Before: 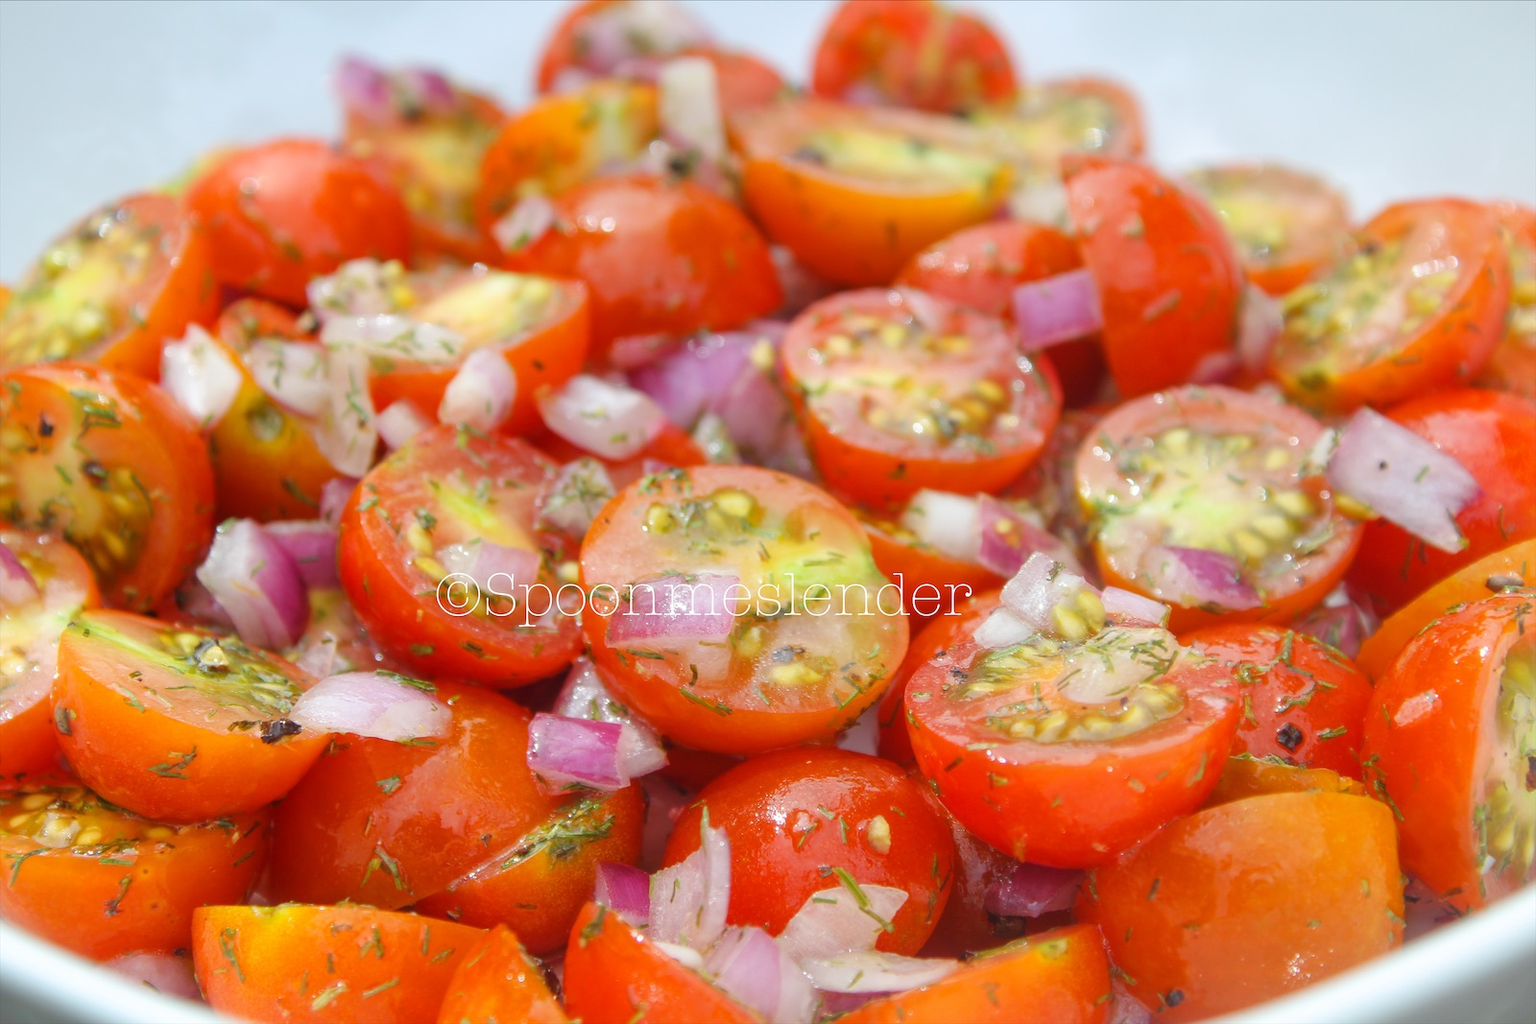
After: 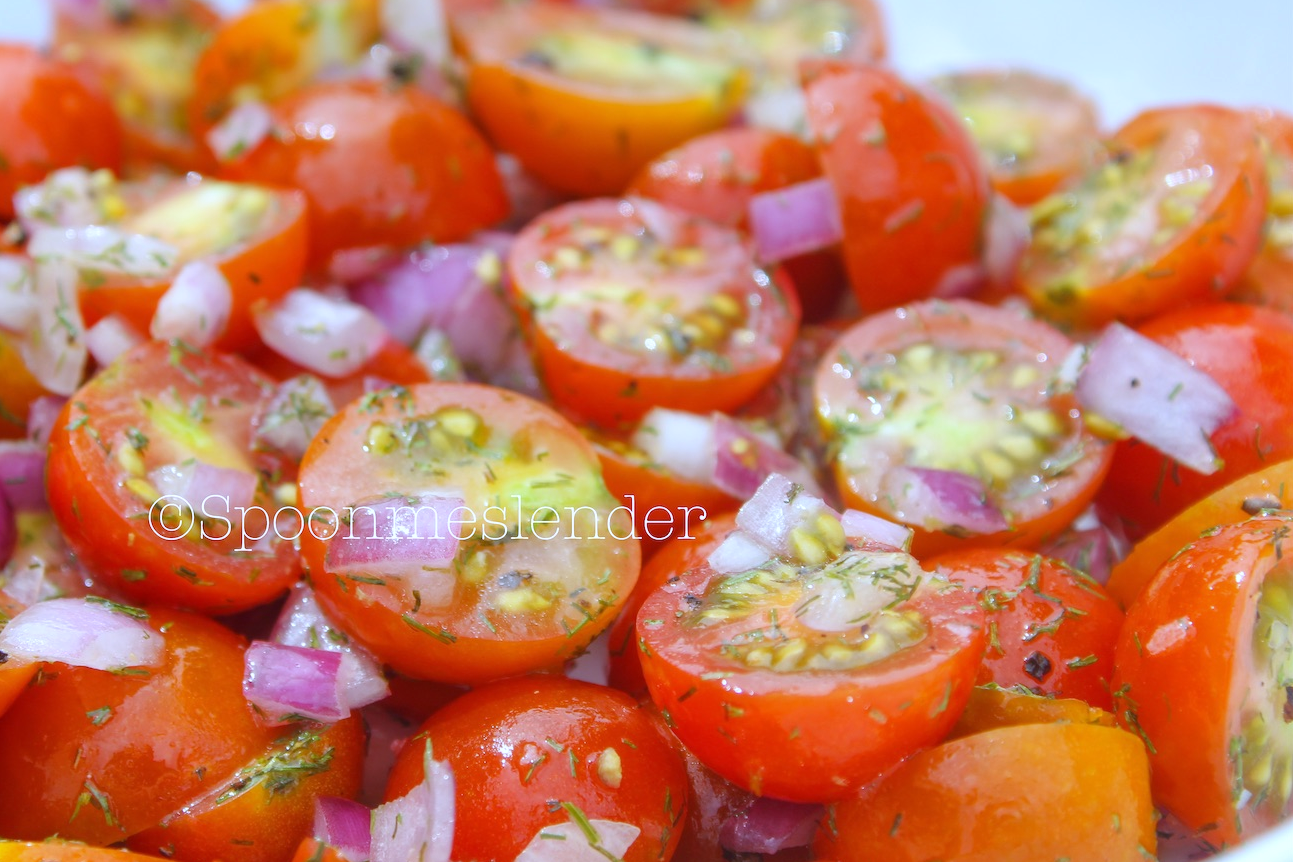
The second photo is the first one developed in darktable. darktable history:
crop: left 19.159%, top 9.58%, bottom 9.58%
white balance: red 0.948, green 1.02, blue 1.176
